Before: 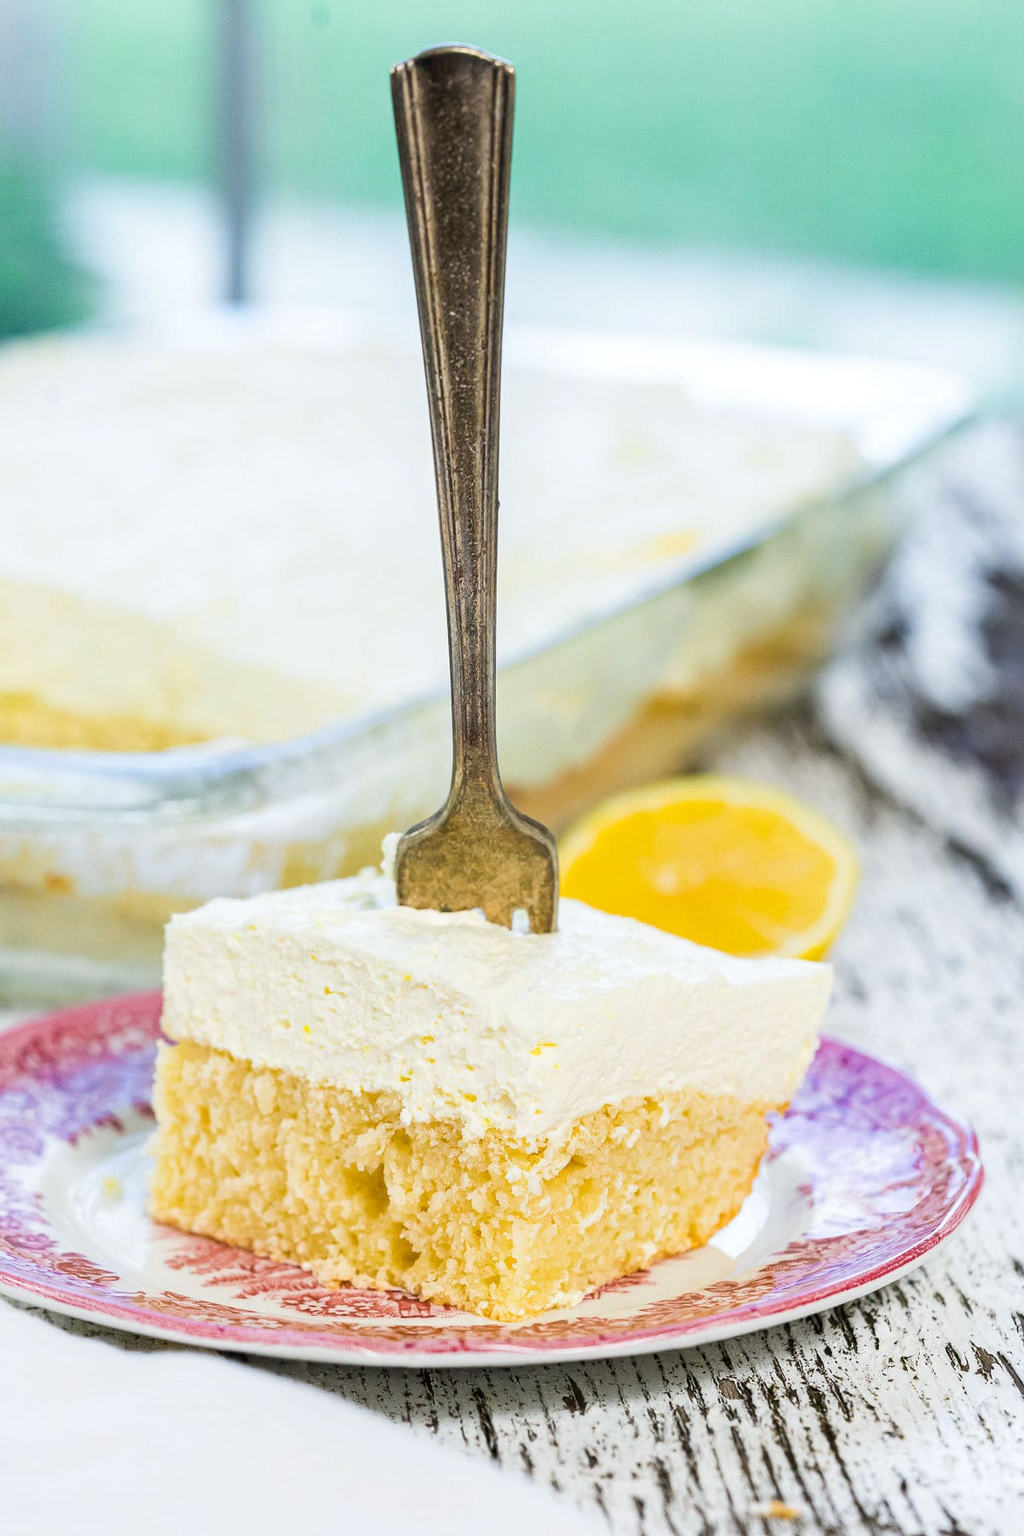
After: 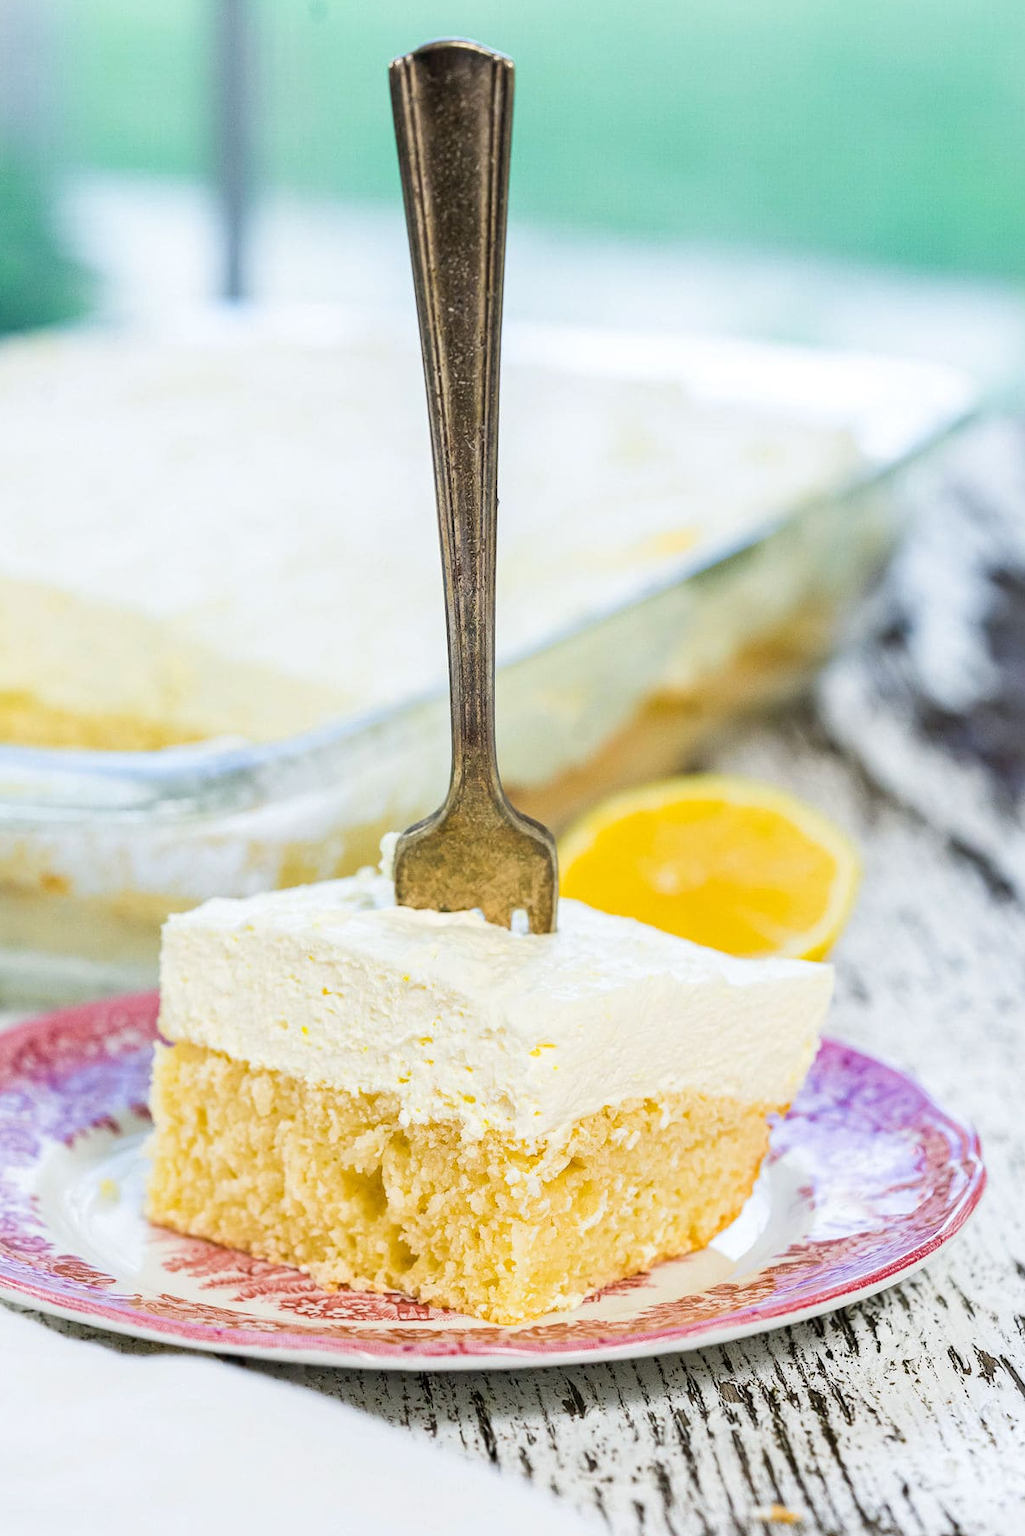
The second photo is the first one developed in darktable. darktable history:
crop and rotate: left 0.446%, top 0.397%, bottom 0.234%
